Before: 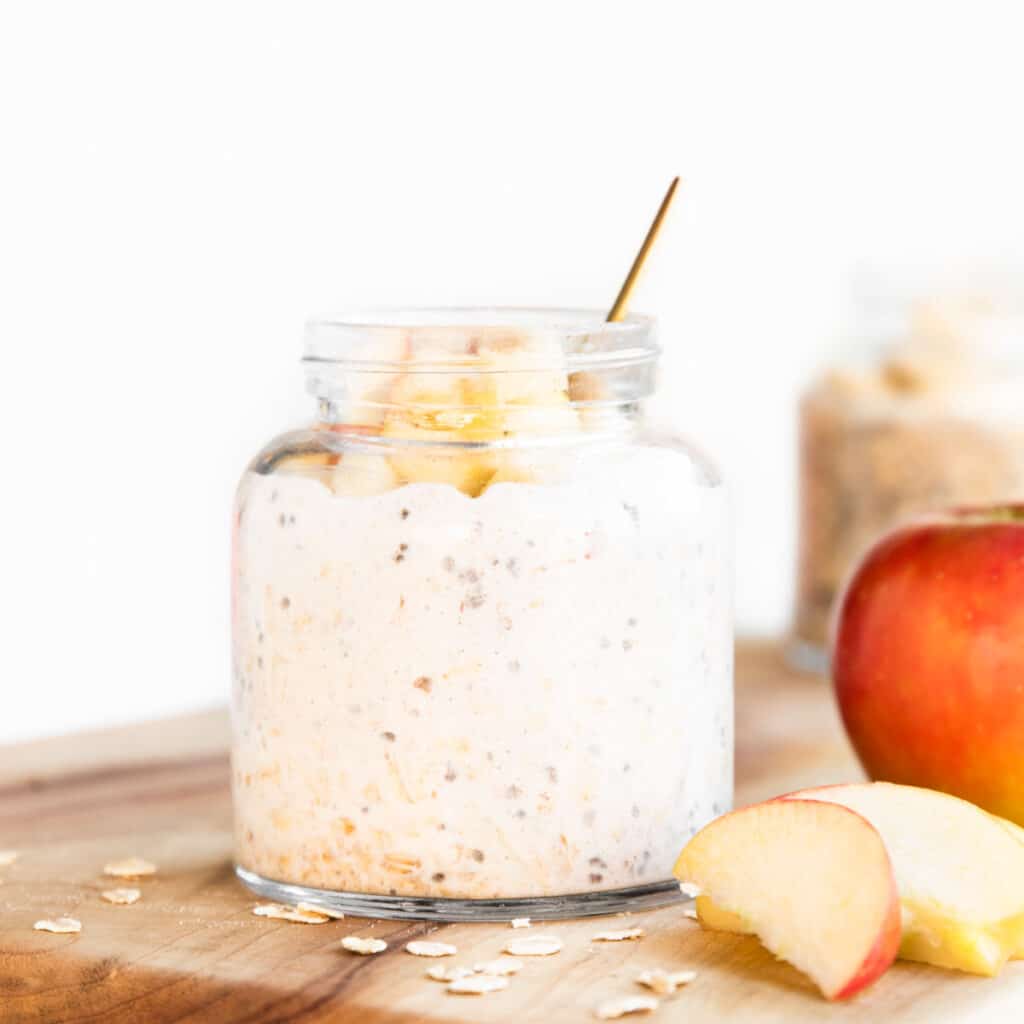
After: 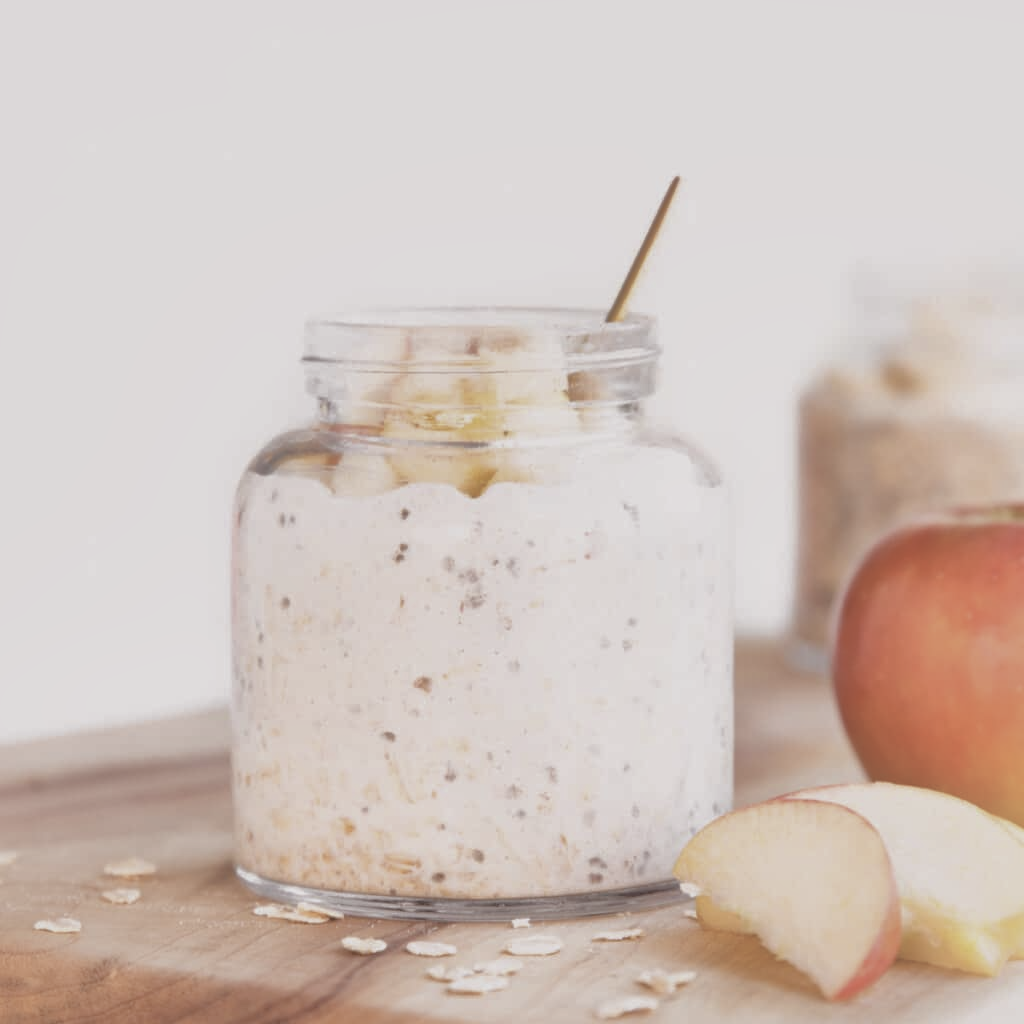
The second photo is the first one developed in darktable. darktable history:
shadows and highlights: on, module defaults
contrast brightness saturation: brightness 0.18, saturation -0.5
rgb levels: mode RGB, independent channels, levels [[0, 0.474, 1], [0, 0.5, 1], [0, 0.5, 1]]
tone equalizer: -8 EV 0.25 EV, -7 EV 0.417 EV, -6 EV 0.417 EV, -5 EV 0.25 EV, -3 EV -0.25 EV, -2 EV -0.417 EV, -1 EV -0.417 EV, +0 EV -0.25 EV, edges refinement/feathering 500, mask exposure compensation -1.57 EV, preserve details guided filter
